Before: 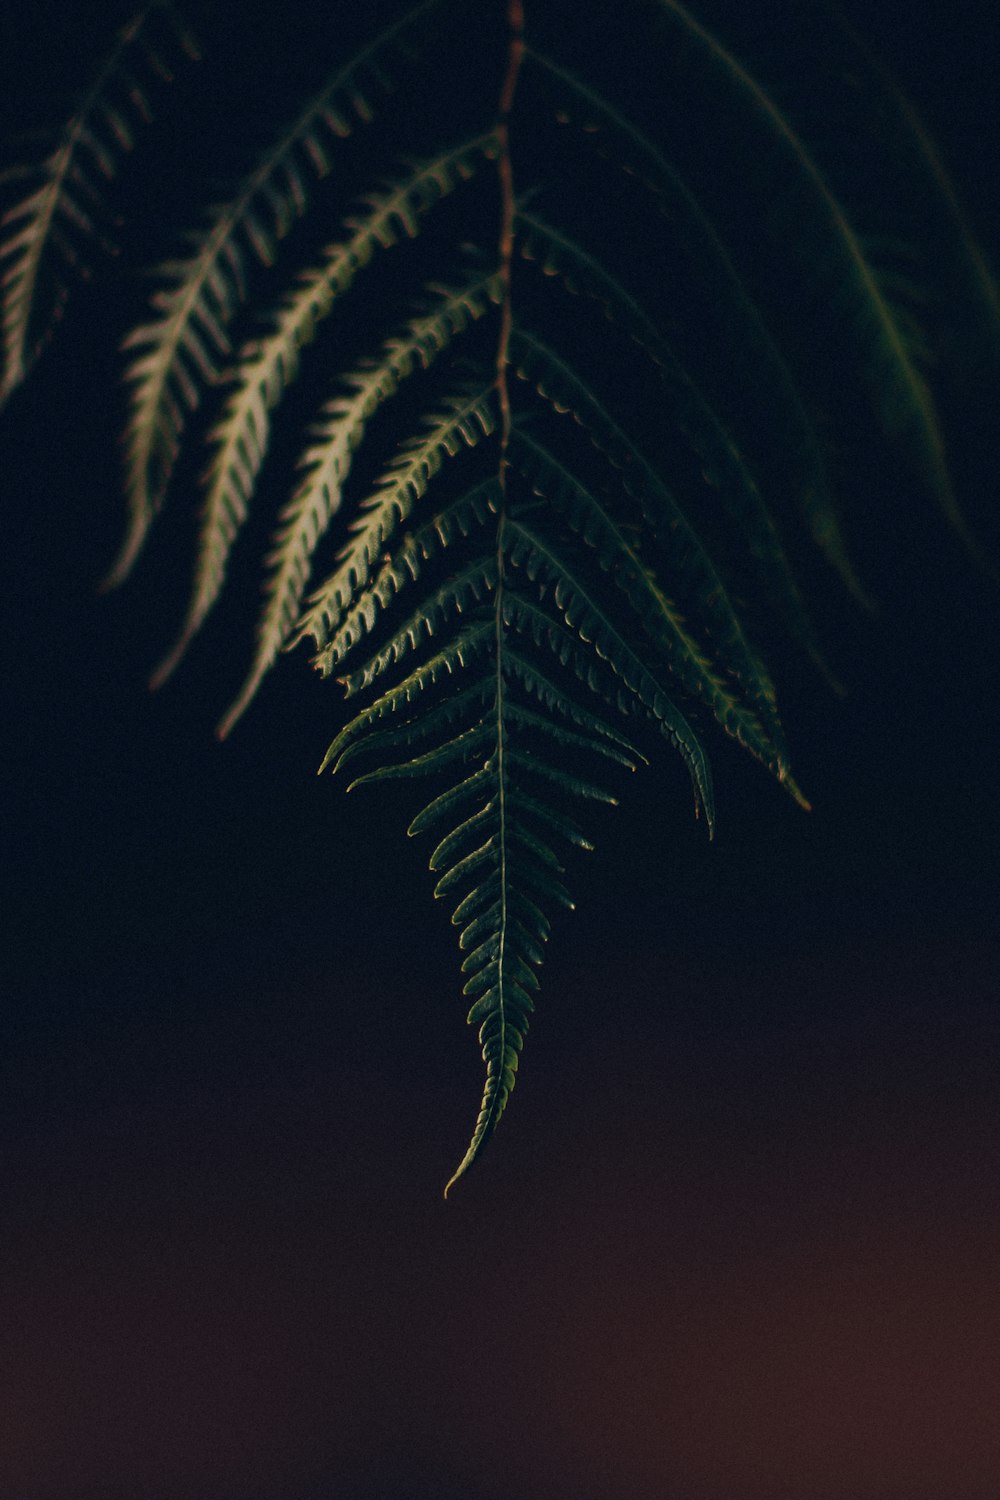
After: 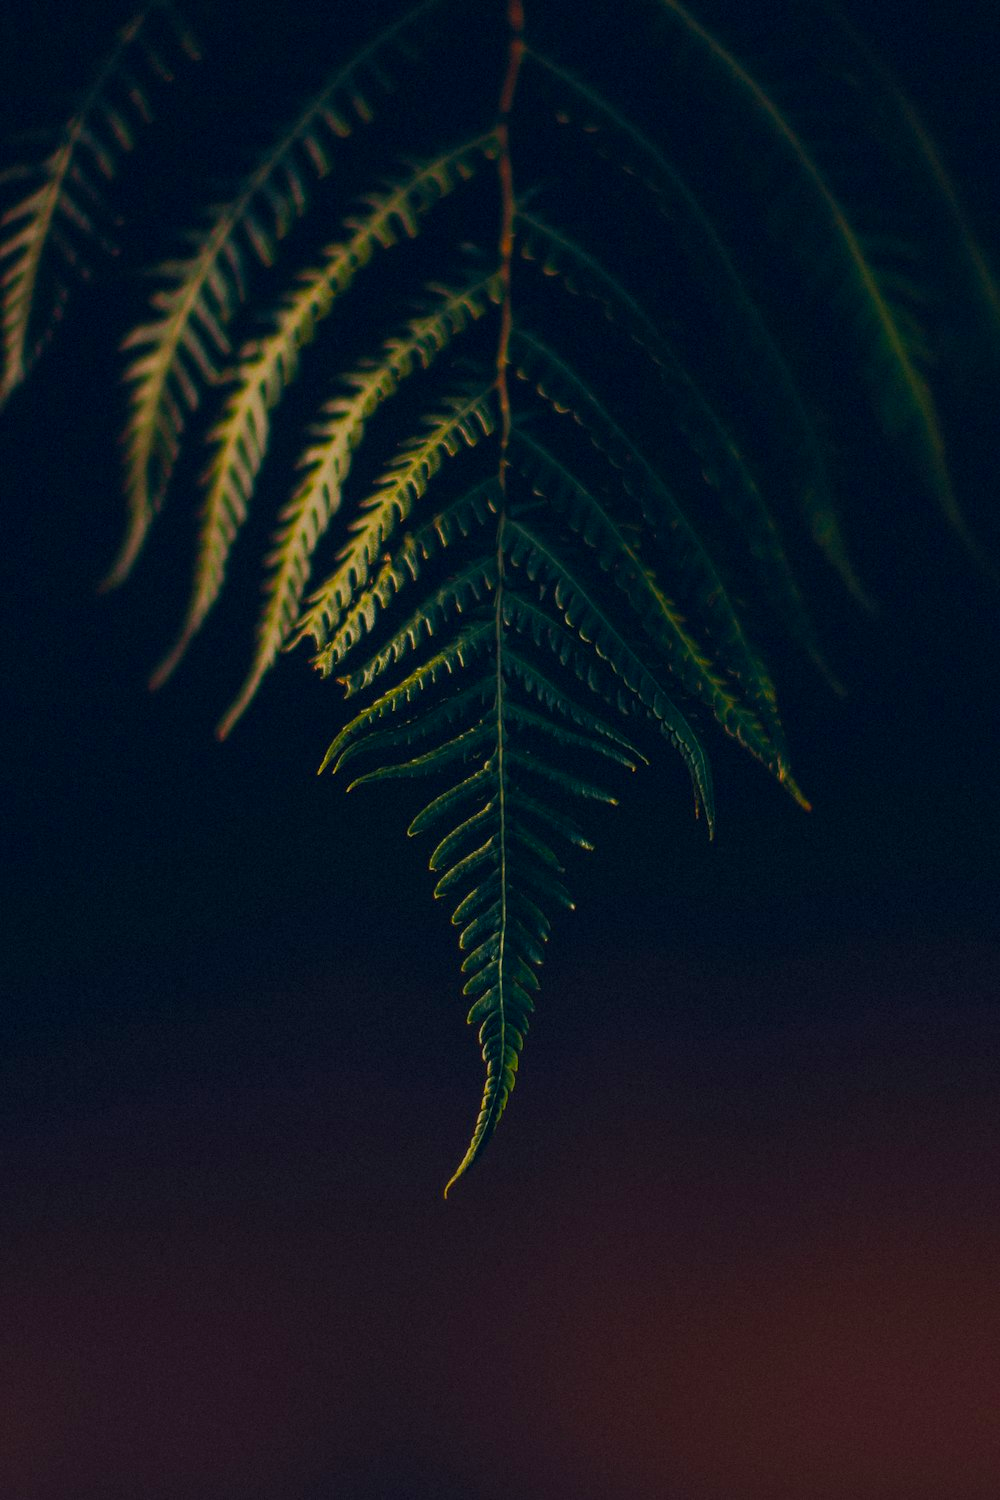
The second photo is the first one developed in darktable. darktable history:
local contrast: detail 110%
tone equalizer: edges refinement/feathering 500, mask exposure compensation -1.57 EV, preserve details no
color balance rgb: highlights gain › chroma 0.67%, highlights gain › hue 55.42°, linear chroma grading › global chroma 15.352%, perceptual saturation grading › global saturation 24.895%, global vibrance 20%
